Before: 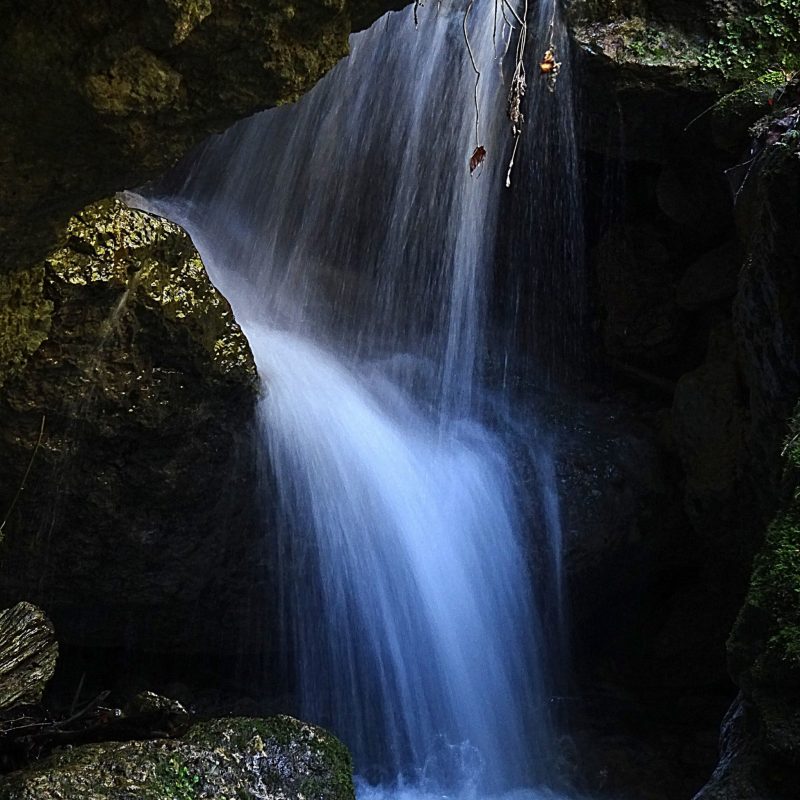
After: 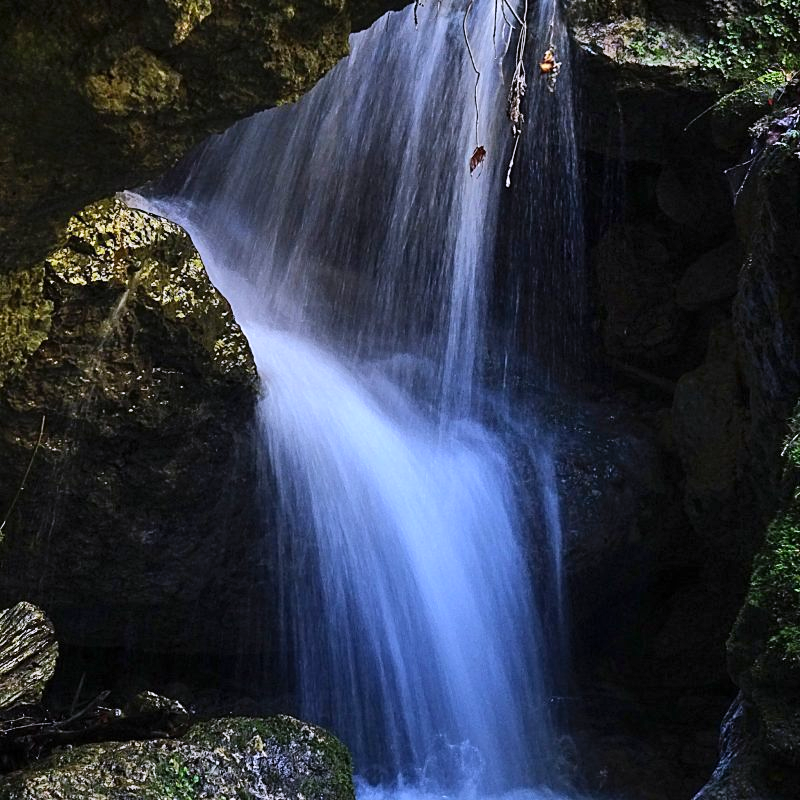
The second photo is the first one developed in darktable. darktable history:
contrast brightness saturation: contrast 0.05
shadows and highlights: low approximation 0.01, soften with gaussian
white balance: red 1.004, blue 1.096
